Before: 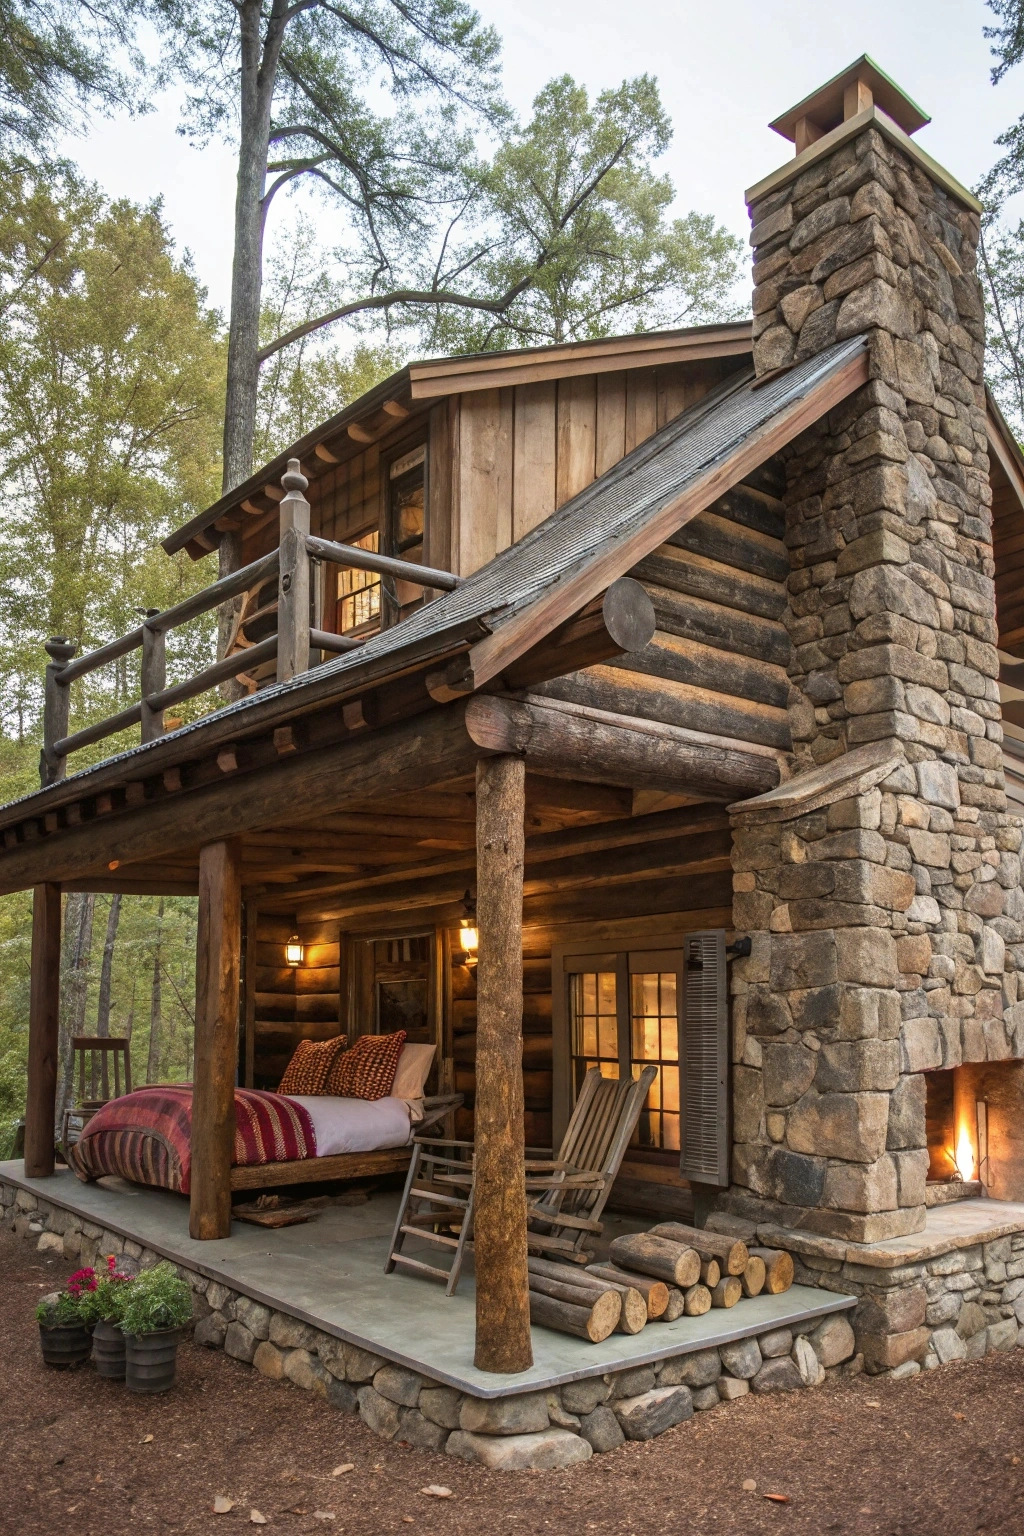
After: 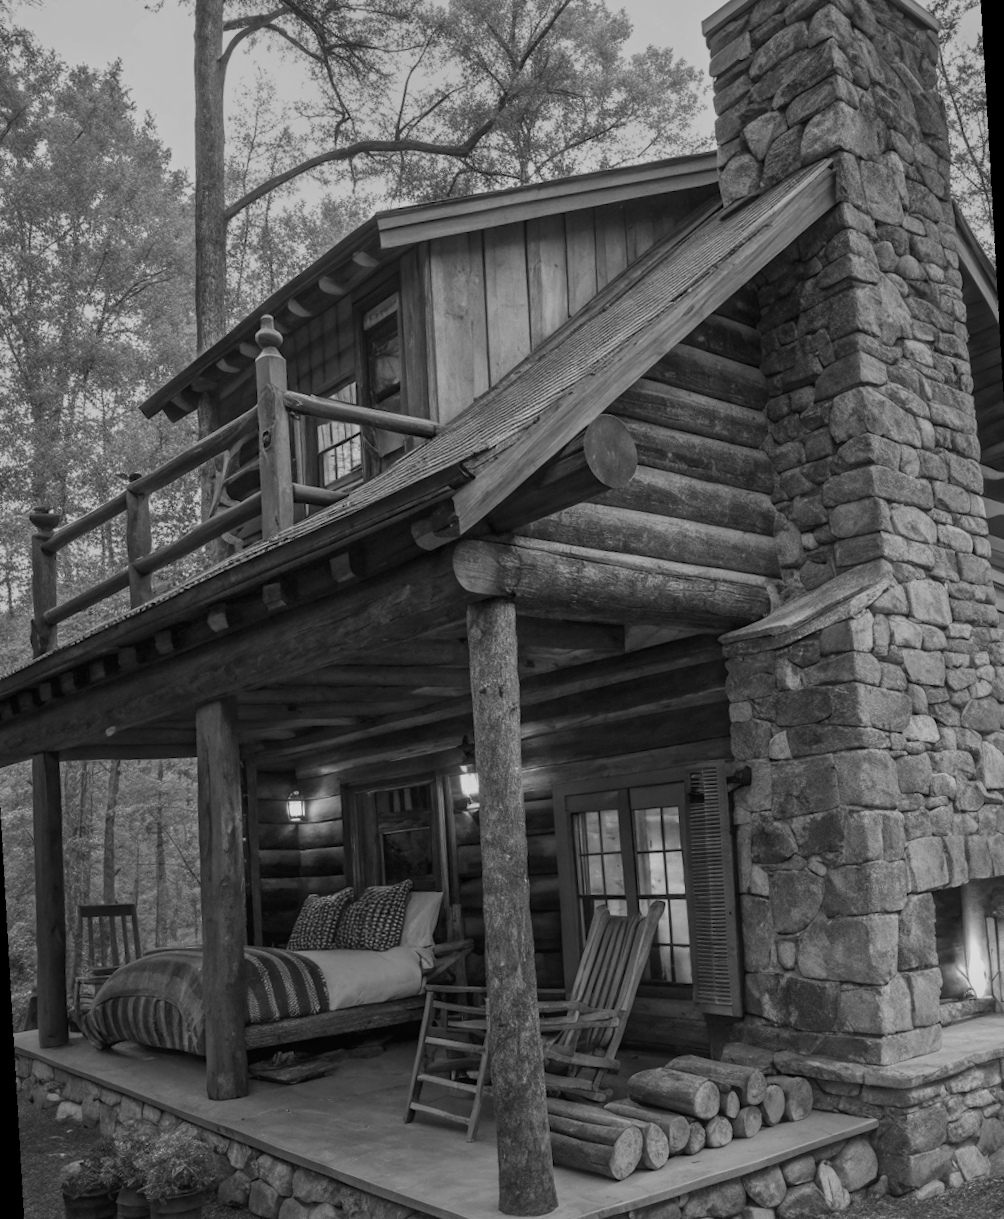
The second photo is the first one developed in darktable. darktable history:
rotate and perspective: rotation -5°, crop left 0.05, crop right 0.952, crop top 0.11, crop bottom 0.89
monochrome: a 79.32, b 81.83, size 1.1
crop and rotate: angle -1.69°
